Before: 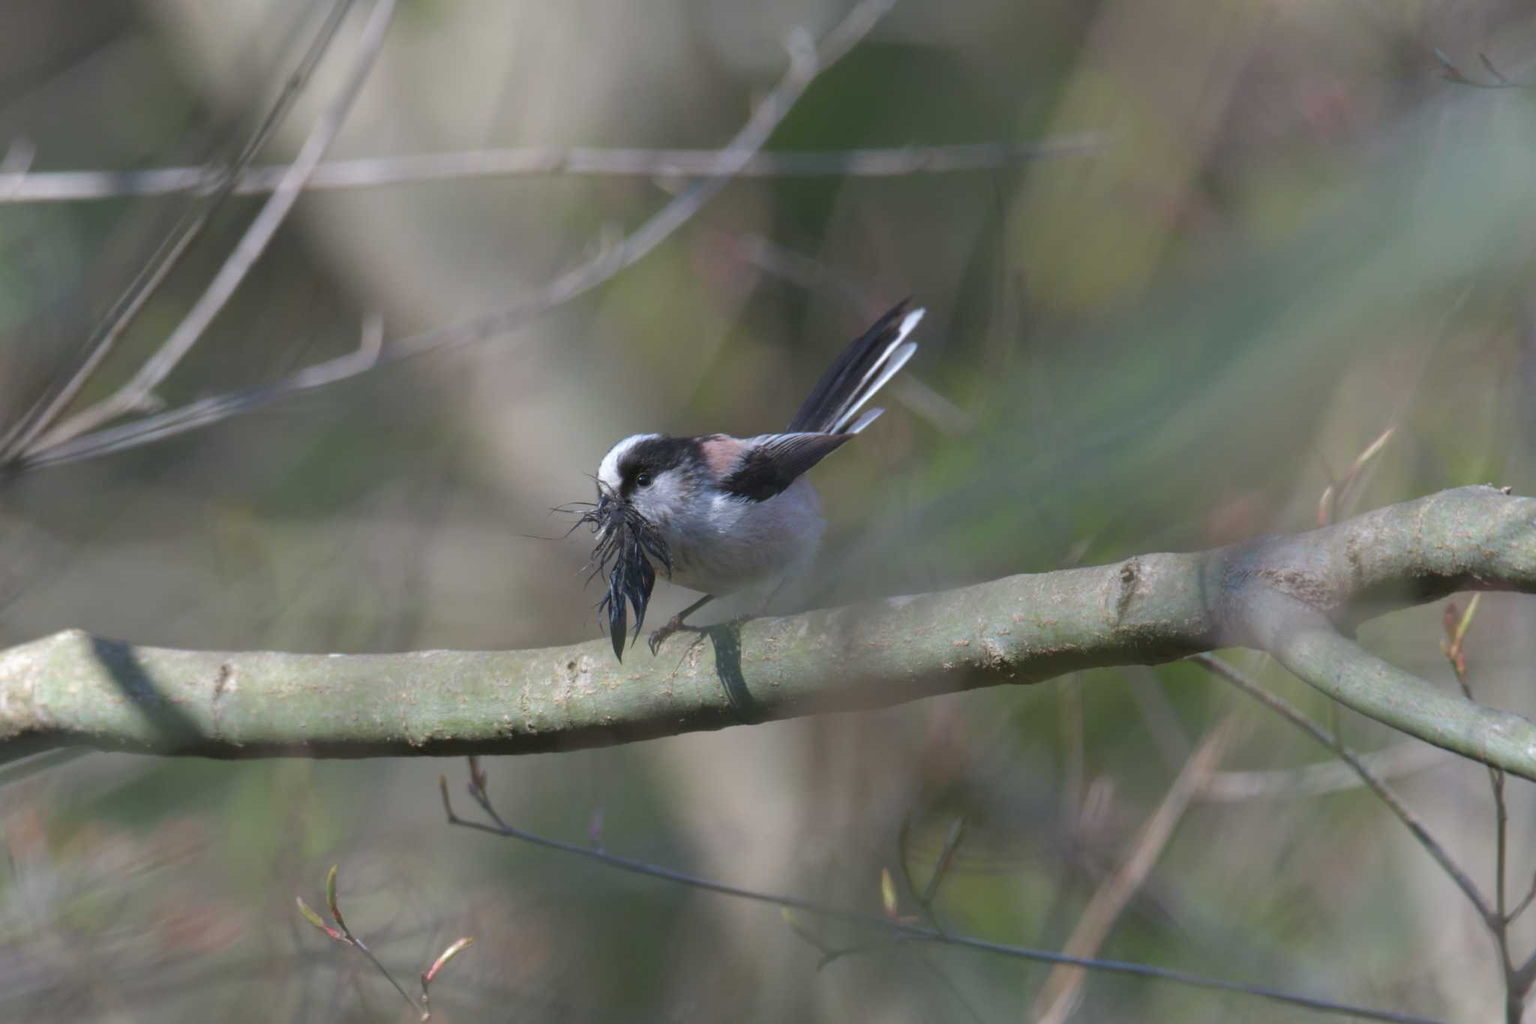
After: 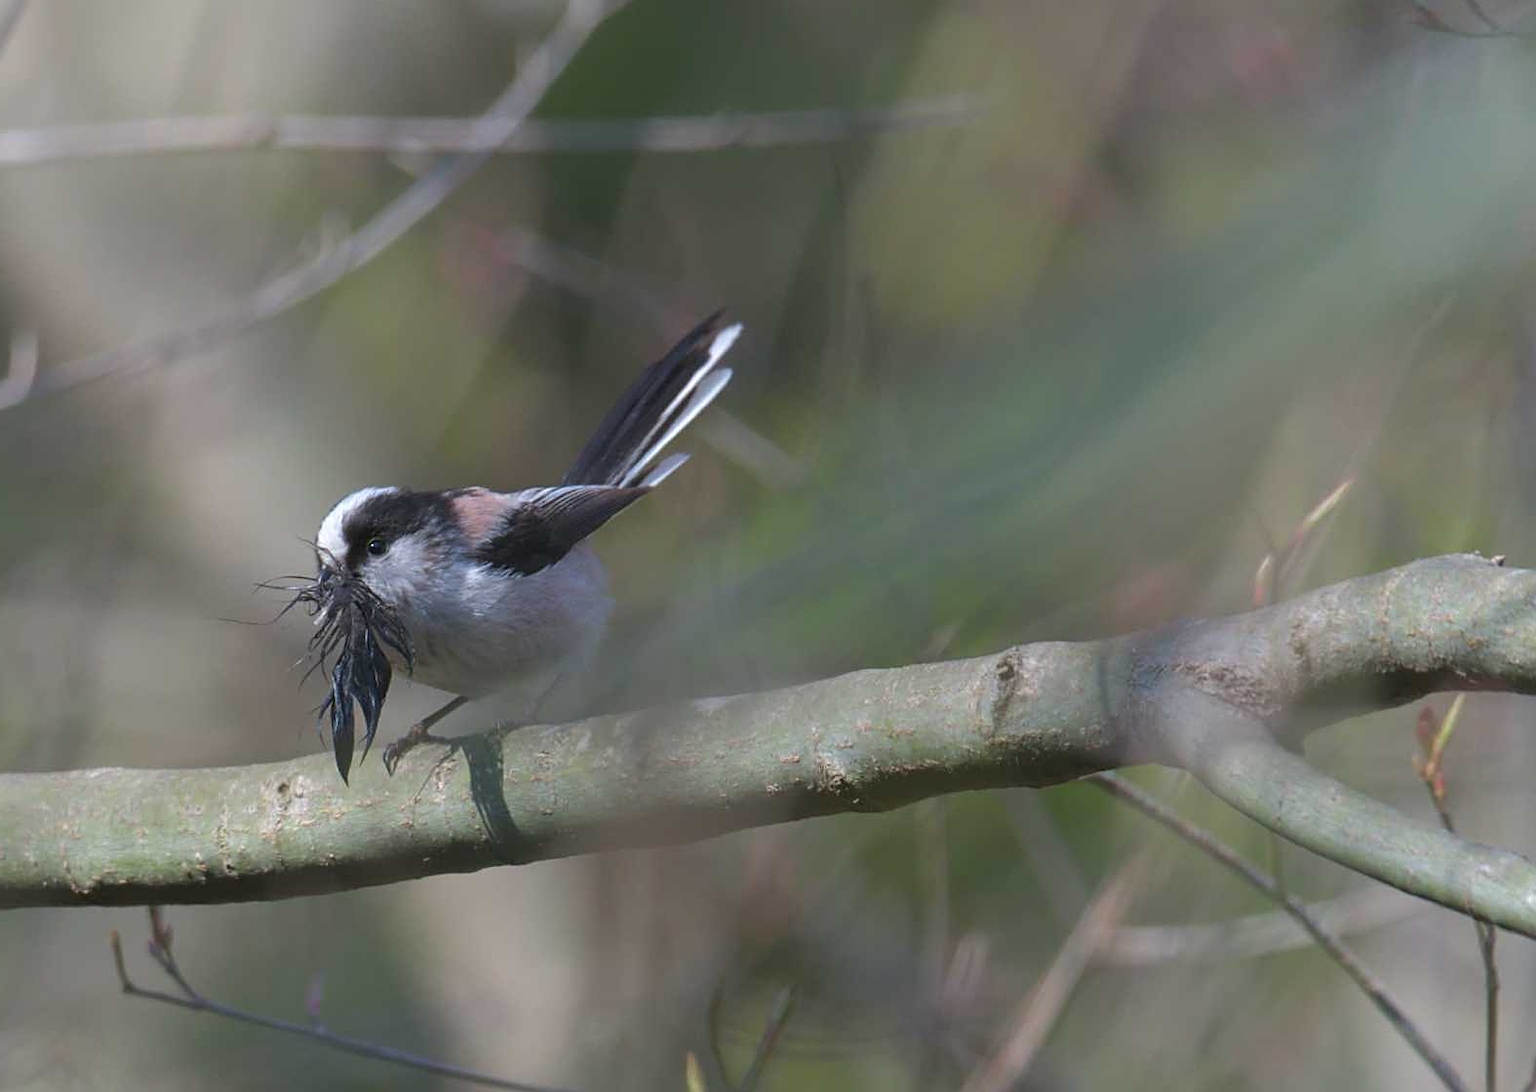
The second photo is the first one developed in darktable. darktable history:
sharpen: on, module defaults
crop: left 23.095%, top 5.827%, bottom 11.854%
